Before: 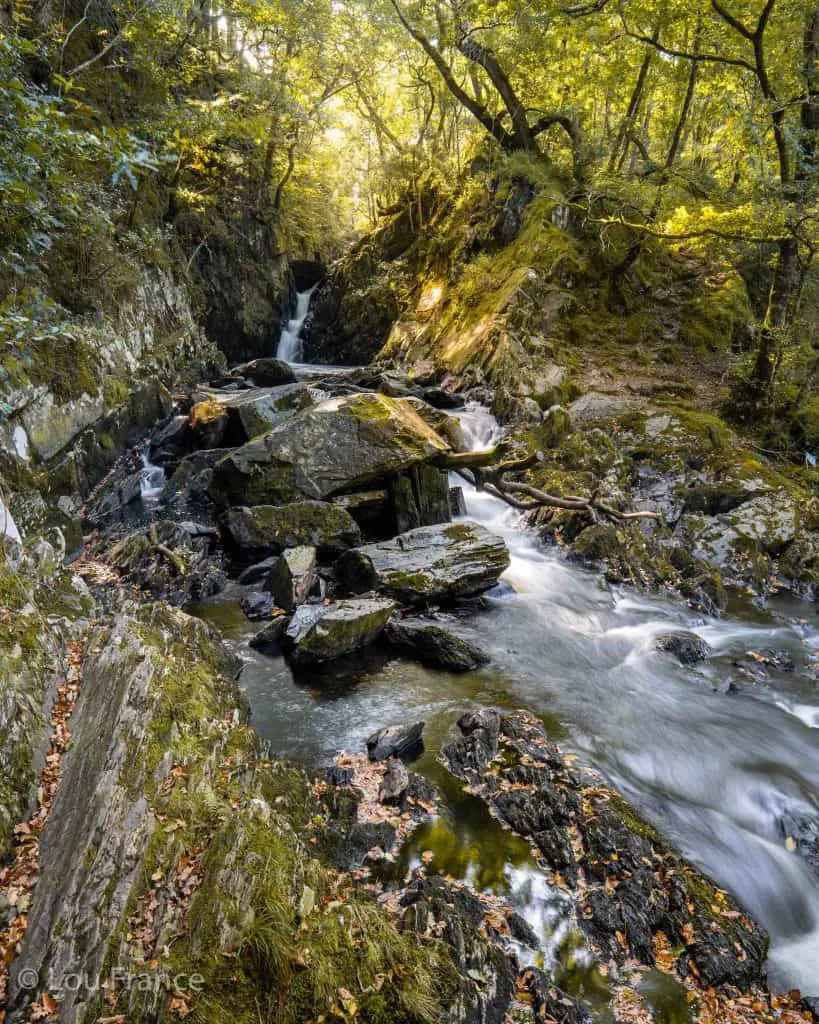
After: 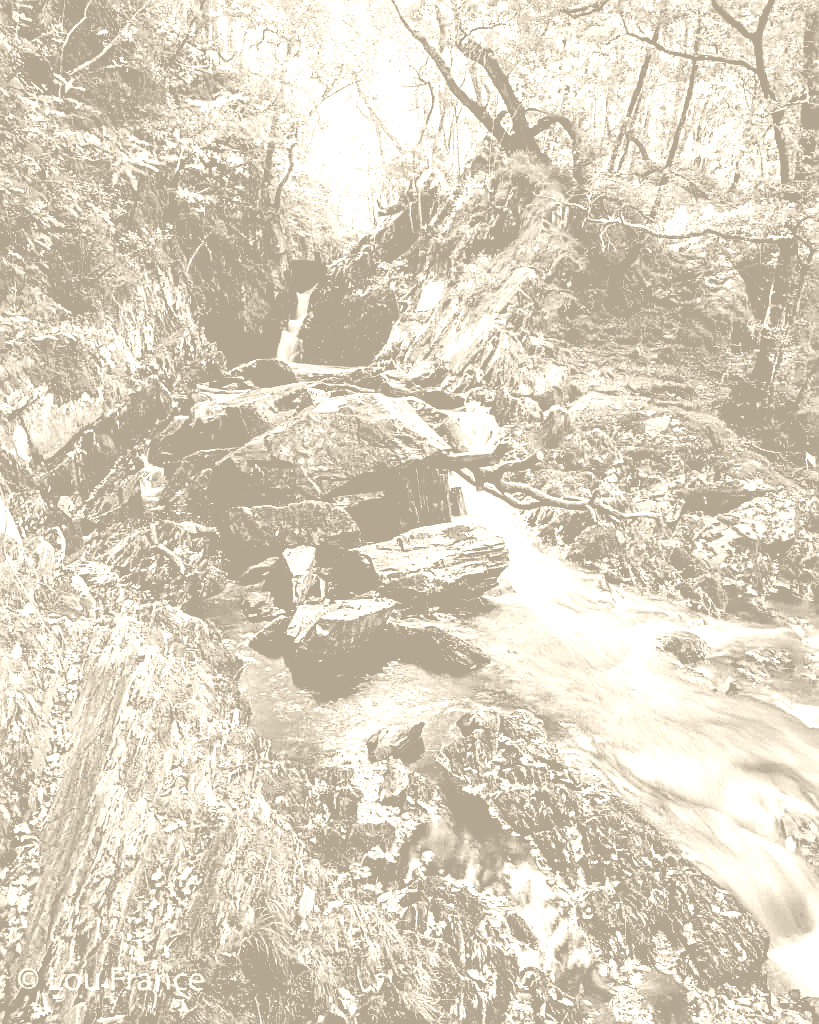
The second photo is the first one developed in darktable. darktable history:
colorize: hue 36°, saturation 71%, lightness 80.79%
filmic rgb: black relative exposure -3.57 EV, white relative exposure 2.29 EV, hardness 3.41
sharpen: on, module defaults
